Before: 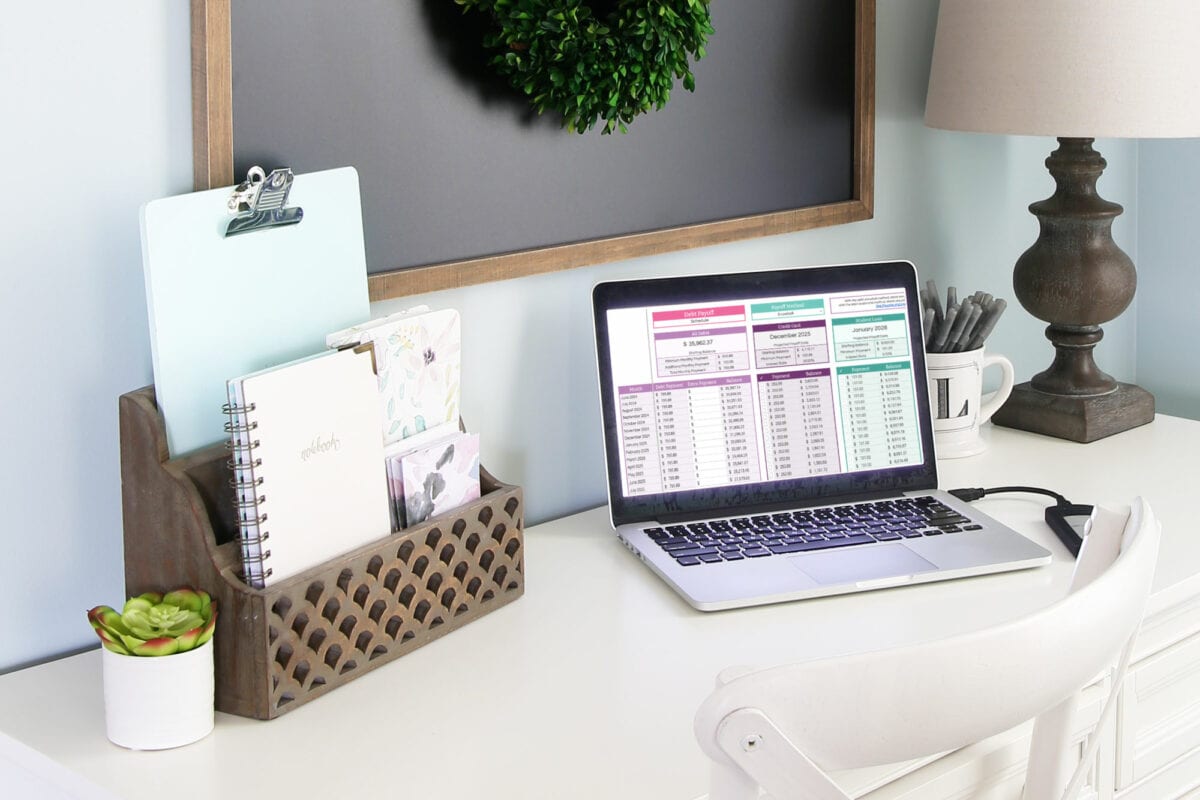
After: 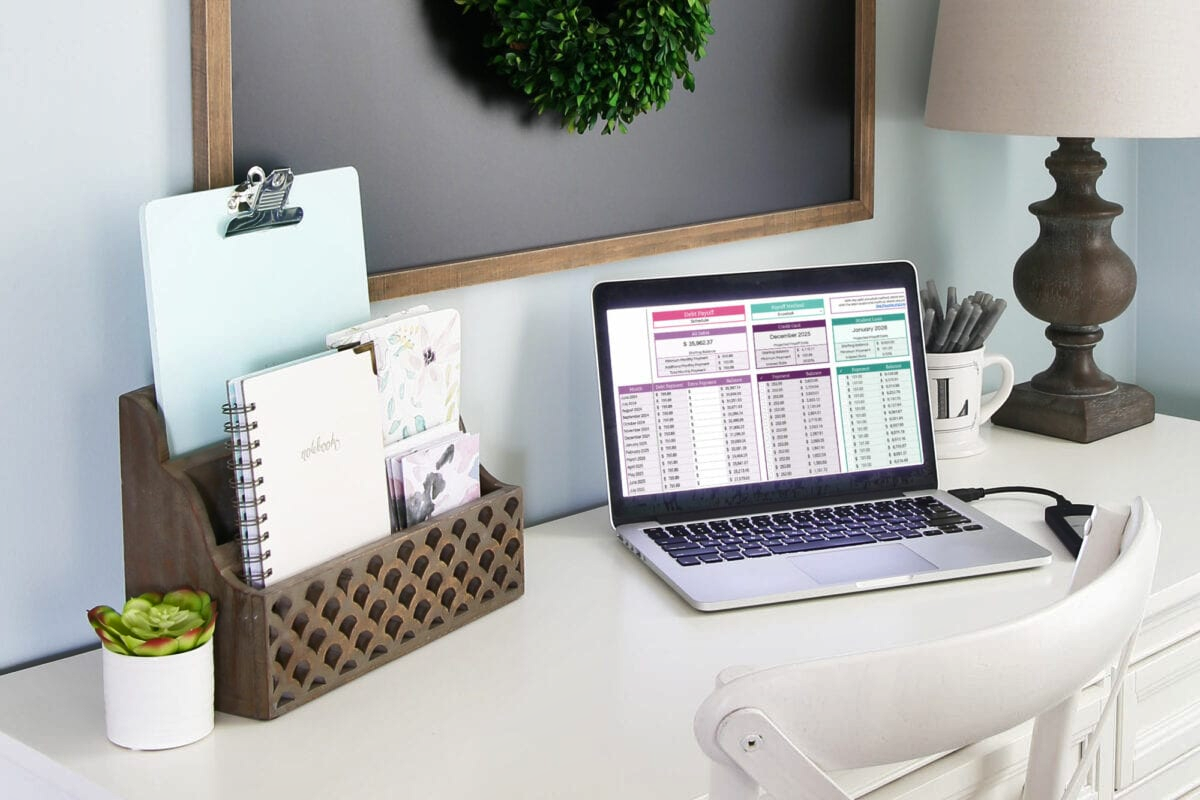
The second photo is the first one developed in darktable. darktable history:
shadows and highlights: shadows 6.67, soften with gaussian
